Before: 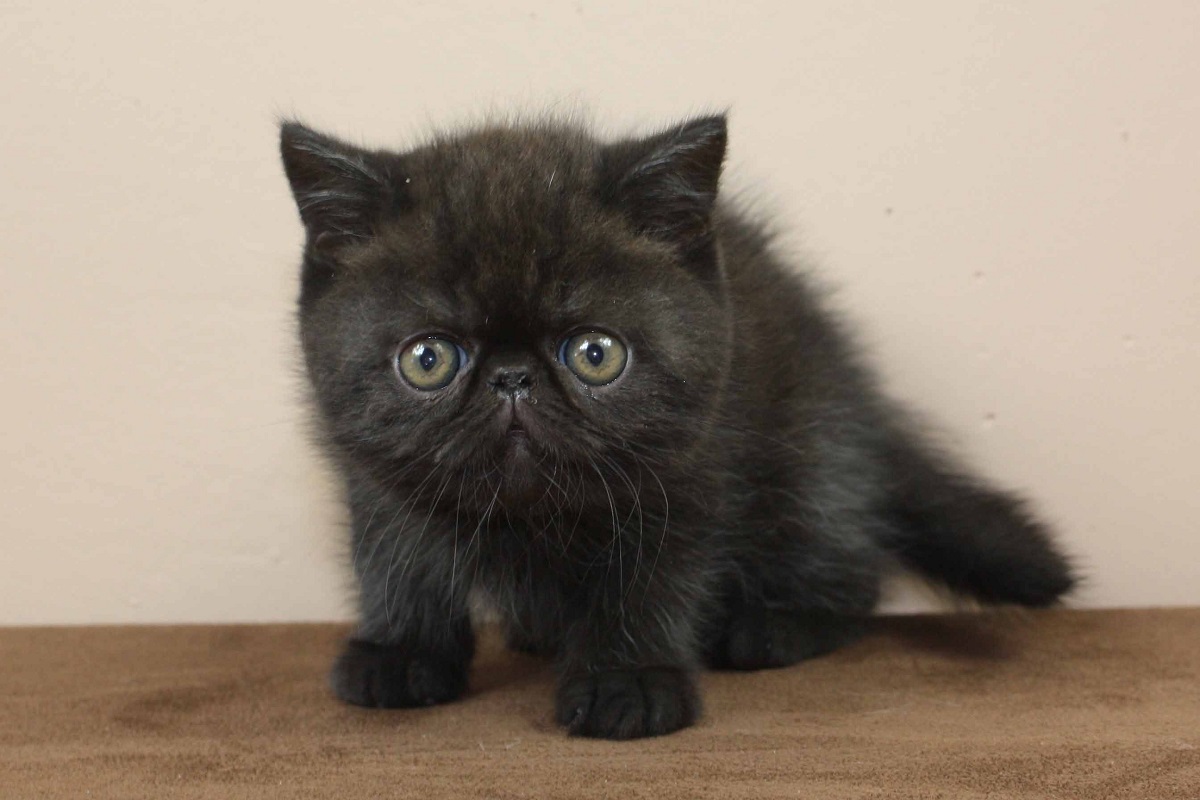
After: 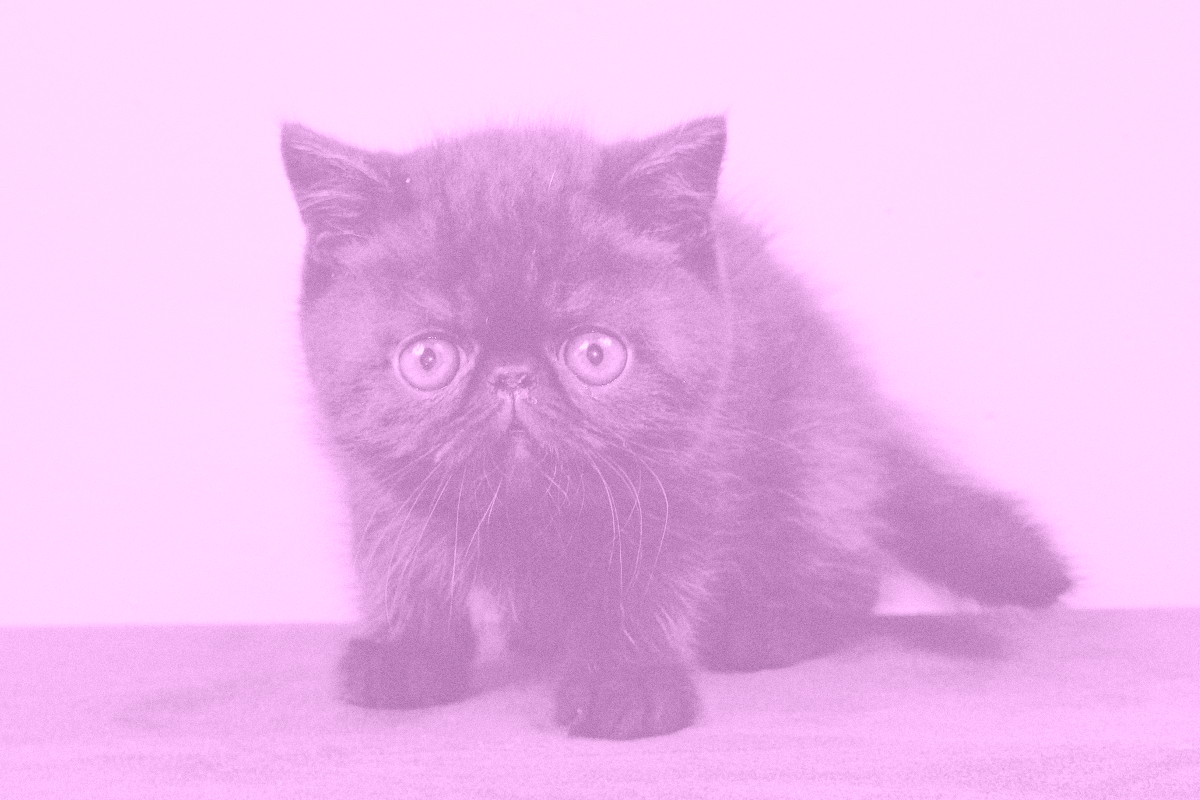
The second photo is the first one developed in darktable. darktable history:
exposure: black level correction 0.025, exposure 0.182 EV, compensate highlight preservation false
grain: coarseness 0.09 ISO
colorize: hue 331.2°, saturation 69%, source mix 30.28%, lightness 69.02%, version 1
white balance: red 1.004, blue 1.024
